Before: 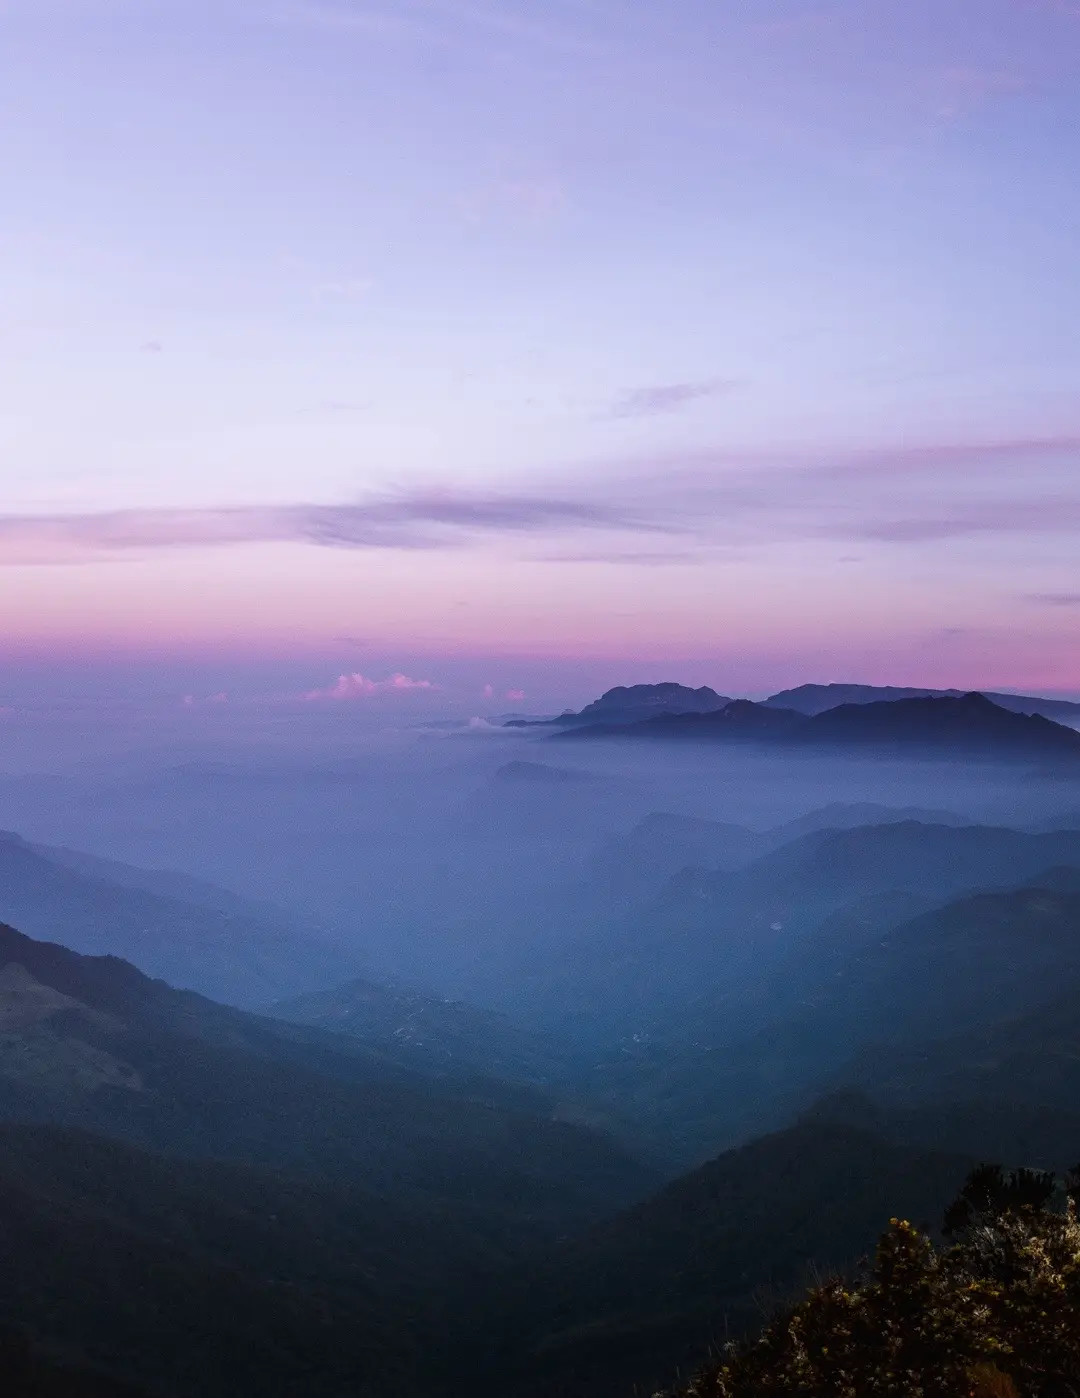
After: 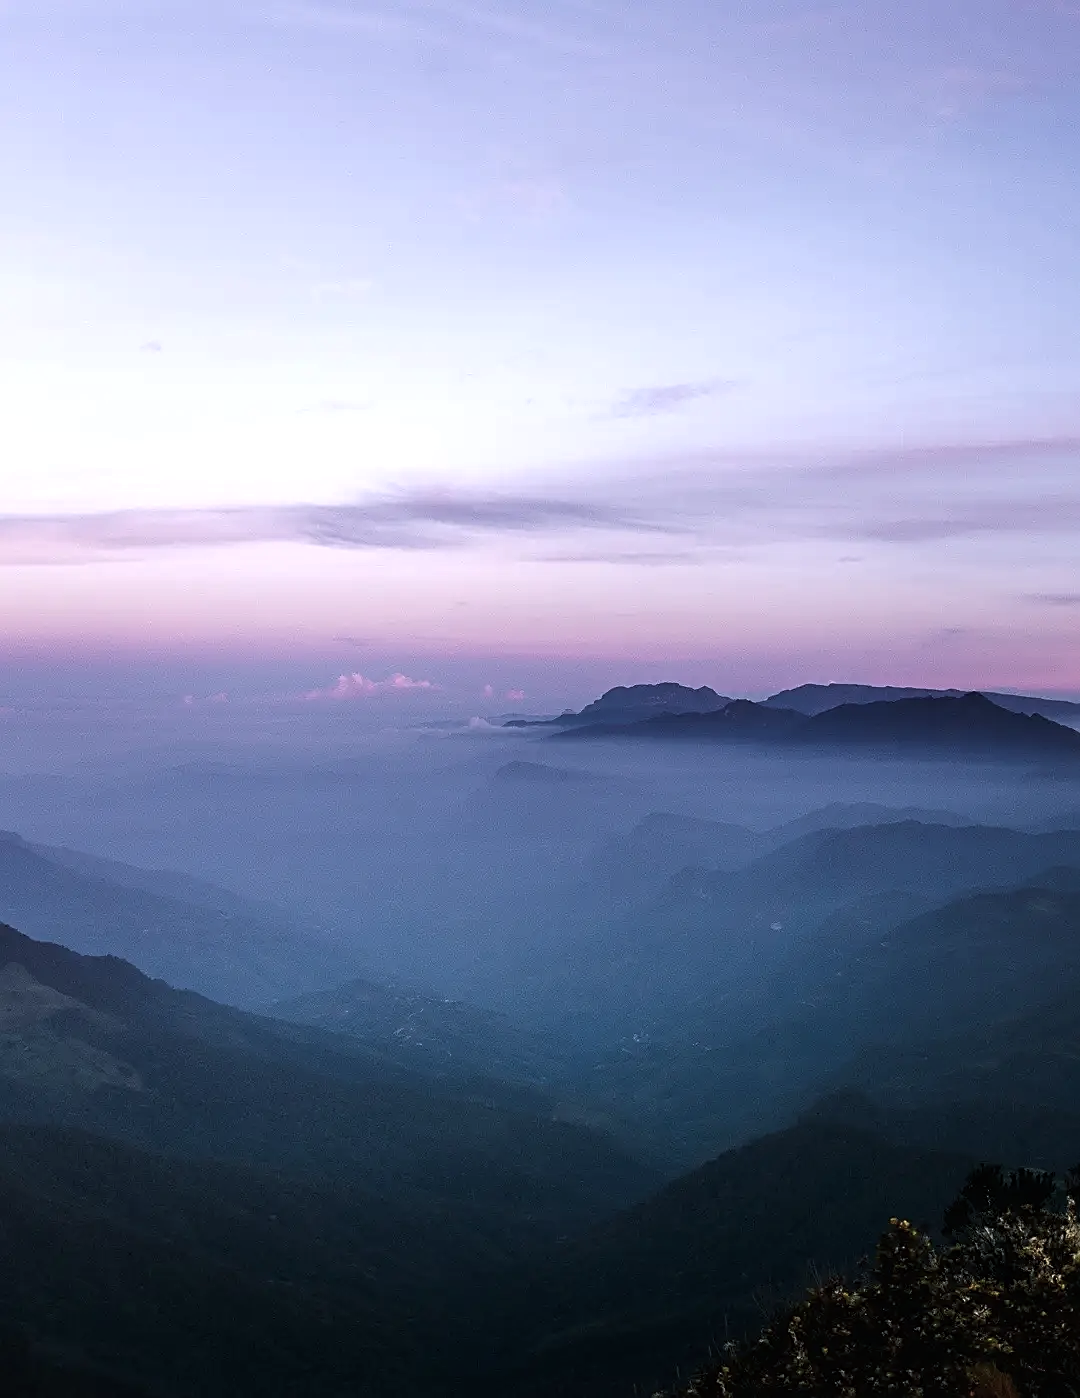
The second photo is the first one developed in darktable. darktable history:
color balance rgb: power › luminance -7.81%, power › chroma 1.116%, power › hue 218.11°, perceptual saturation grading › global saturation 0.674%, perceptual brilliance grading › global brilliance 11.702%
color correction: highlights b* 0.013, saturation 0.769
sharpen: on, module defaults
